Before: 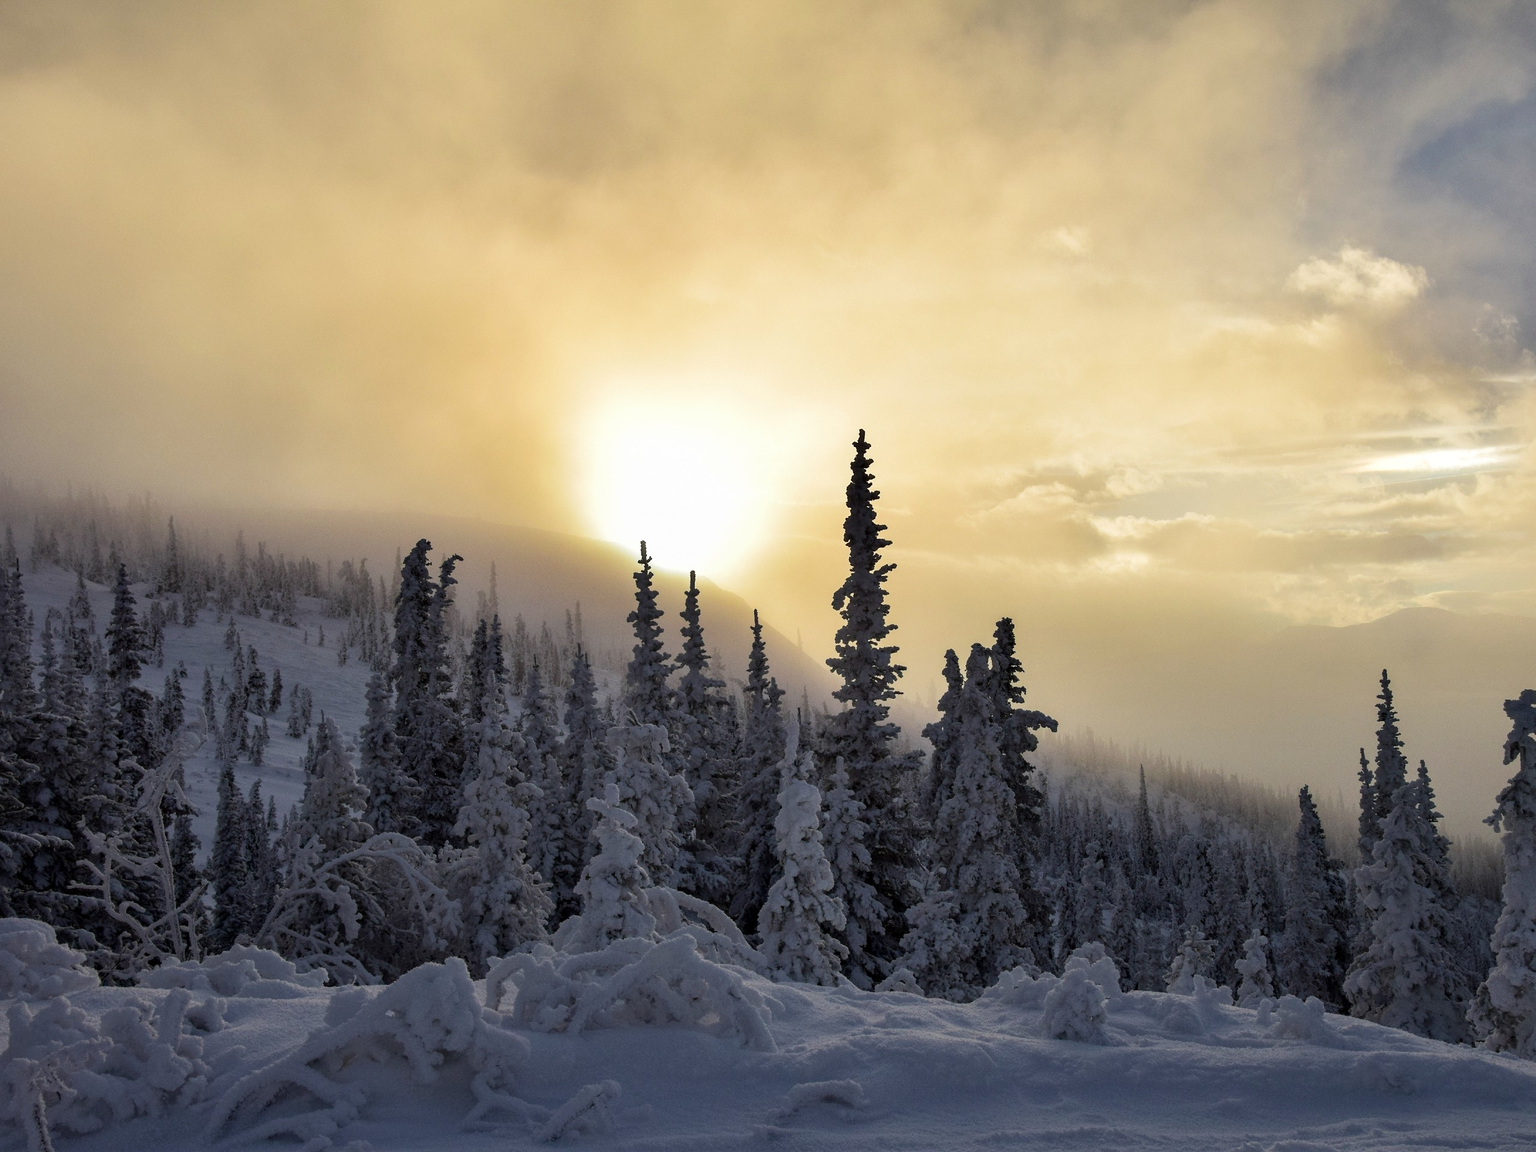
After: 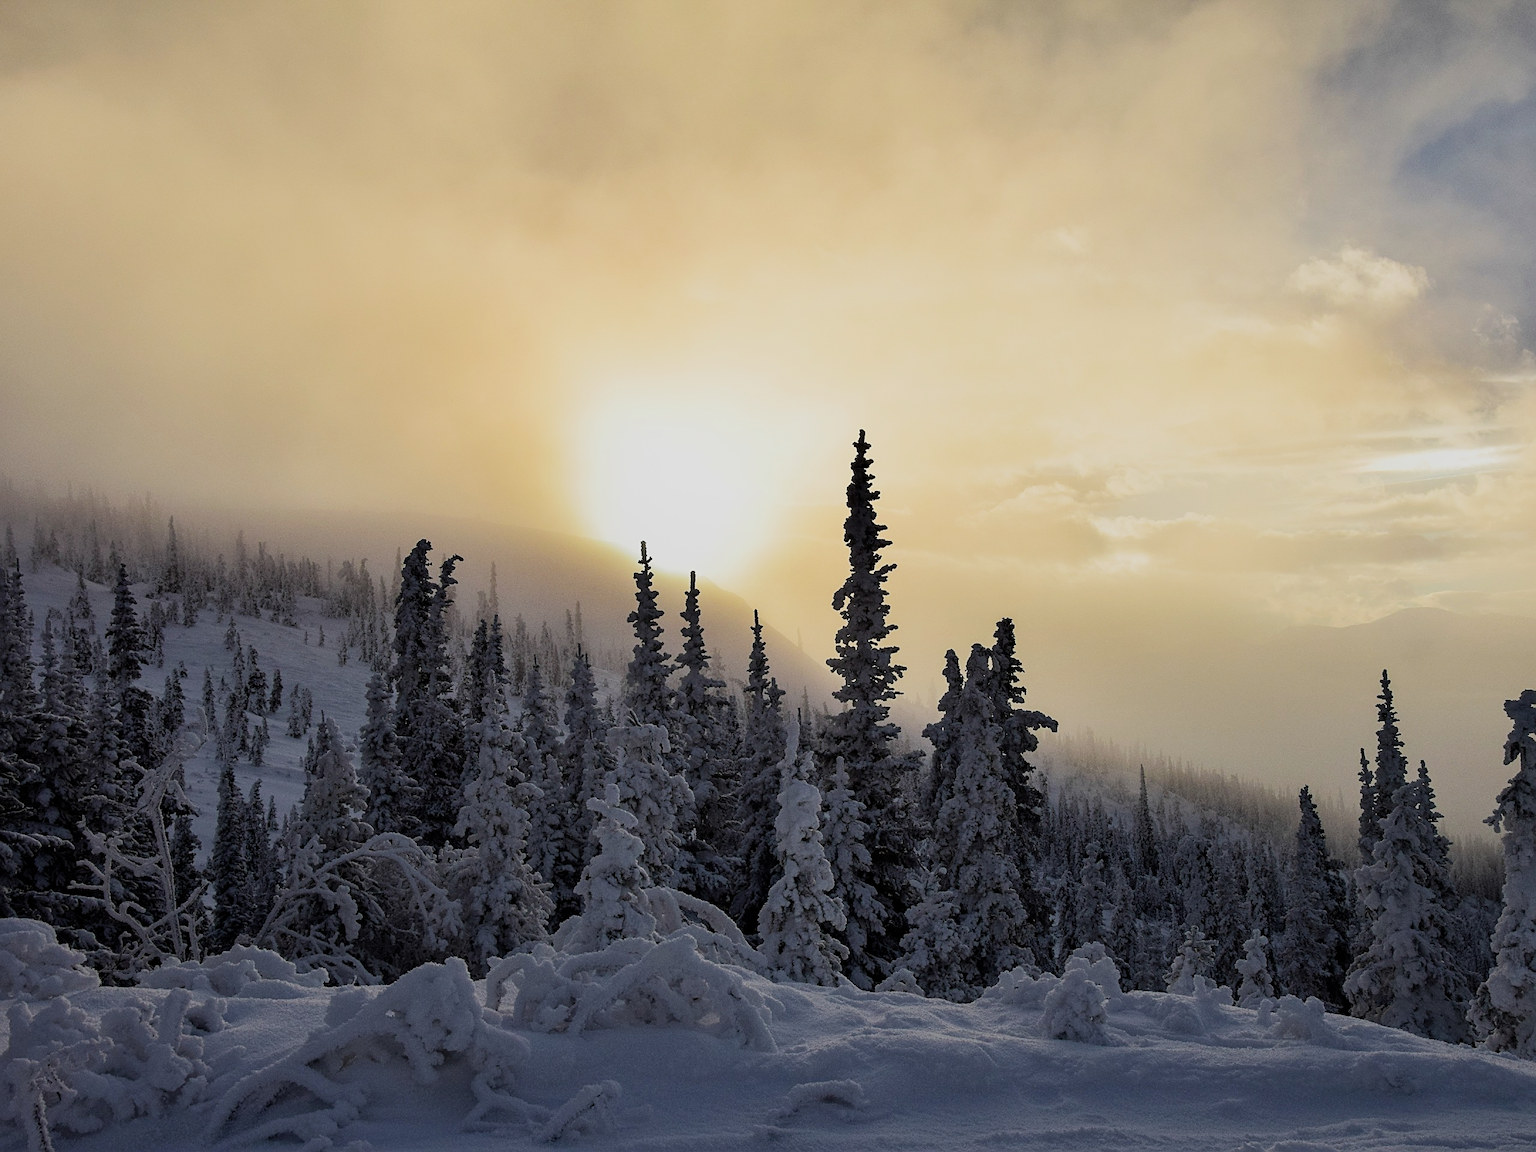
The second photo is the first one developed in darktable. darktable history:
filmic rgb: black relative exposure -16 EV, white relative exposure 6.17 EV, hardness 5.21
tone curve: curves: ch0 [(0, 0) (0.003, 0.003) (0.011, 0.011) (0.025, 0.024) (0.044, 0.044) (0.069, 0.068) (0.1, 0.098) (0.136, 0.133) (0.177, 0.174) (0.224, 0.22) (0.277, 0.272) (0.335, 0.329) (0.399, 0.392) (0.468, 0.46) (0.543, 0.546) (0.623, 0.626) (0.709, 0.711) (0.801, 0.802) (0.898, 0.898) (1, 1)], color space Lab, independent channels, preserve colors none
sharpen: on, module defaults
shadows and highlights: shadows 0.671, highlights 41.02
